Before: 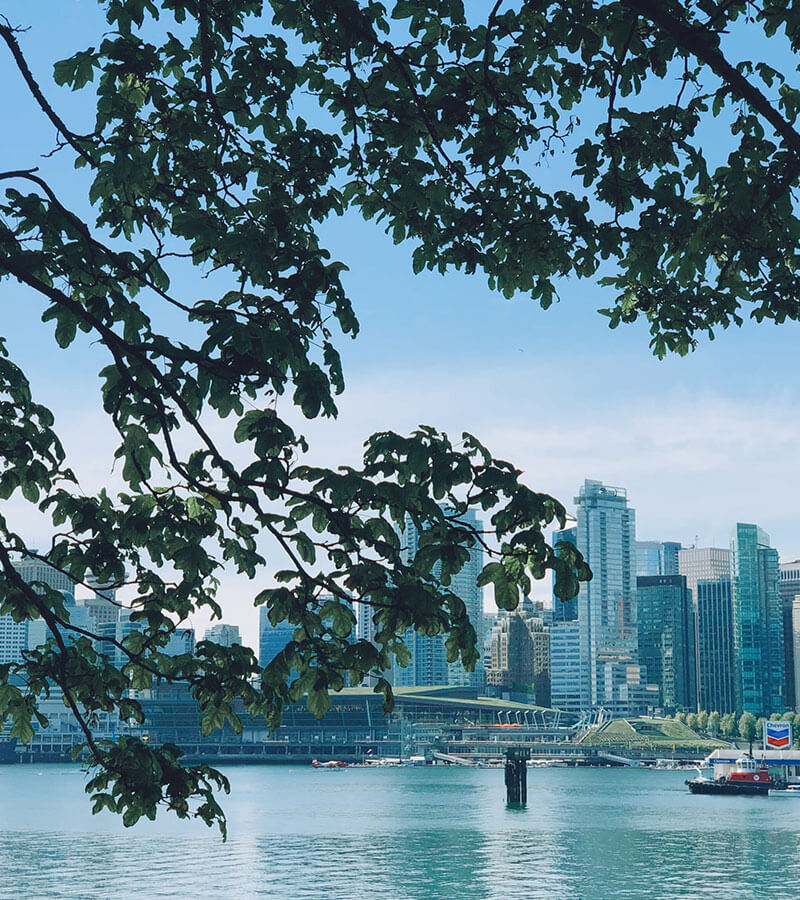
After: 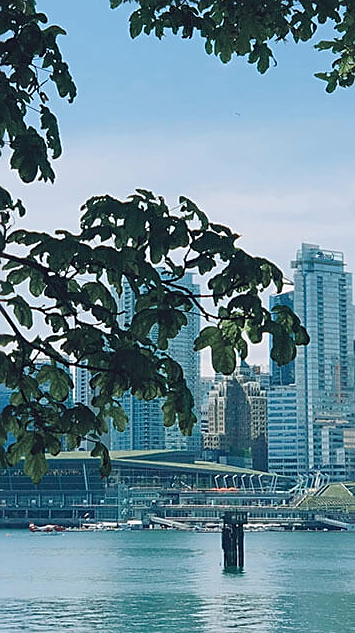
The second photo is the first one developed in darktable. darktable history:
crop: left 35.432%, top 26.233%, right 20.145%, bottom 3.432%
sharpen: on, module defaults
exposure: exposure -0.116 EV, compensate exposure bias true, compensate highlight preservation false
